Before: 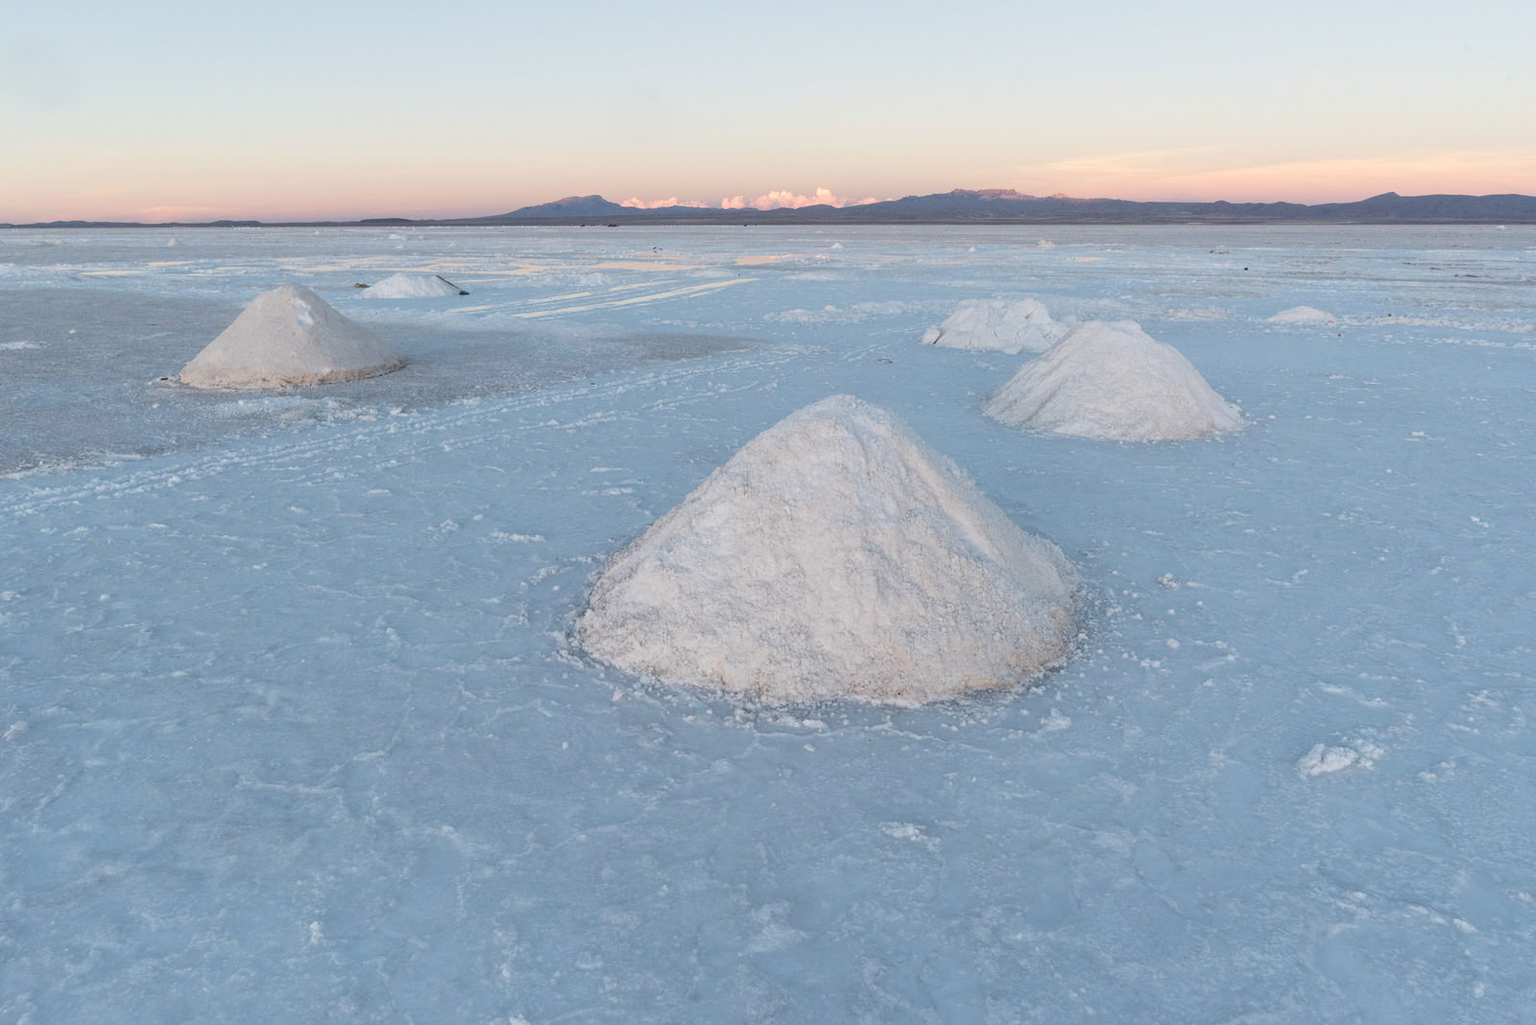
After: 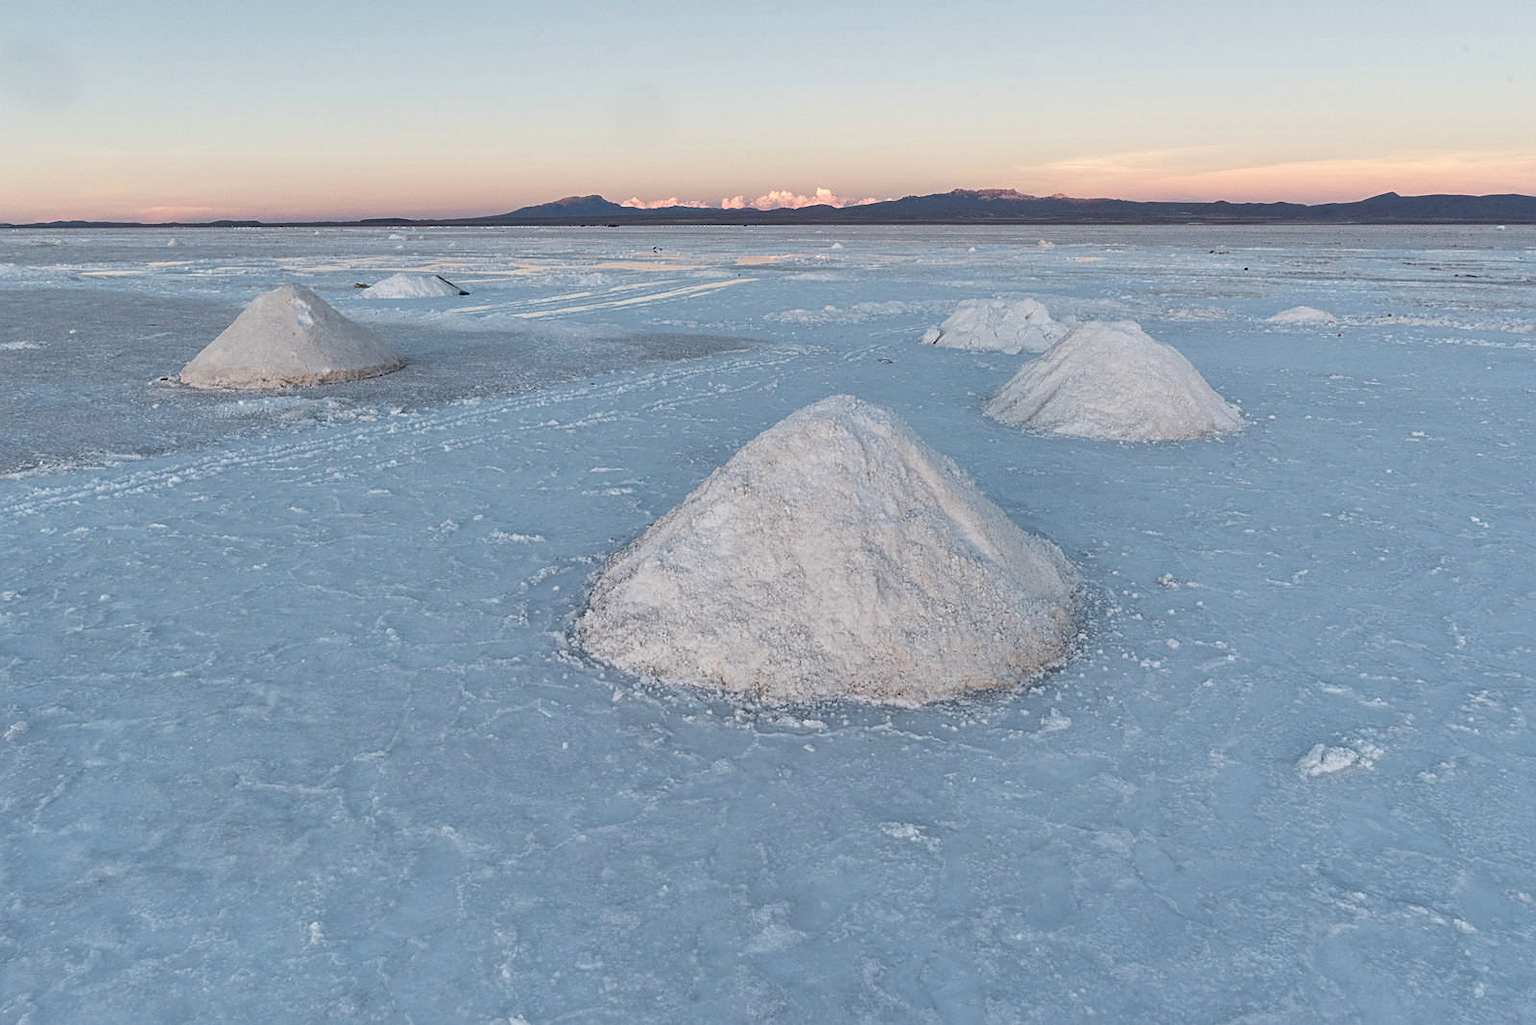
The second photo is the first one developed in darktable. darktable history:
local contrast: highlights 106%, shadows 102%, detail 120%, midtone range 0.2
shadows and highlights: soften with gaussian
sharpen: on, module defaults
